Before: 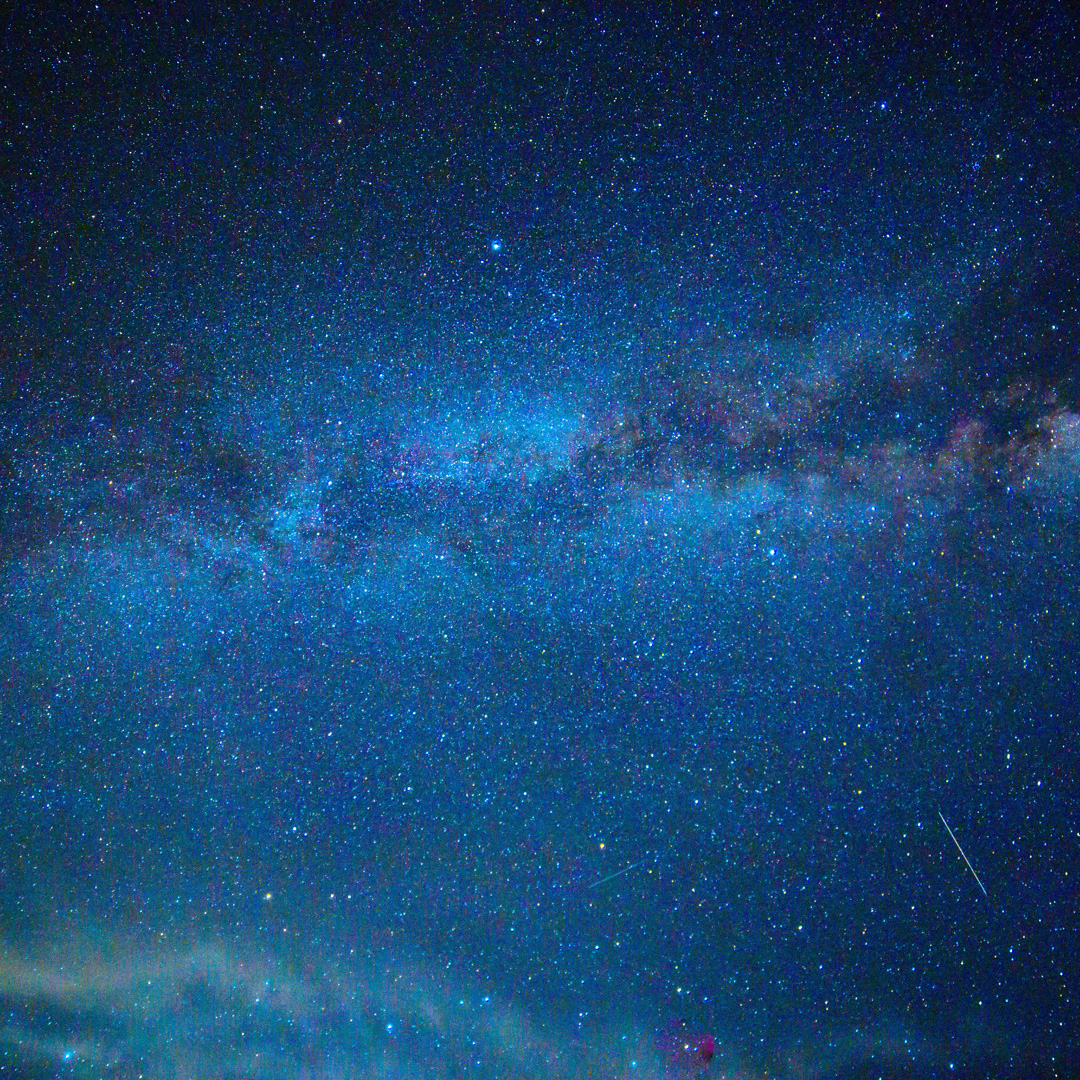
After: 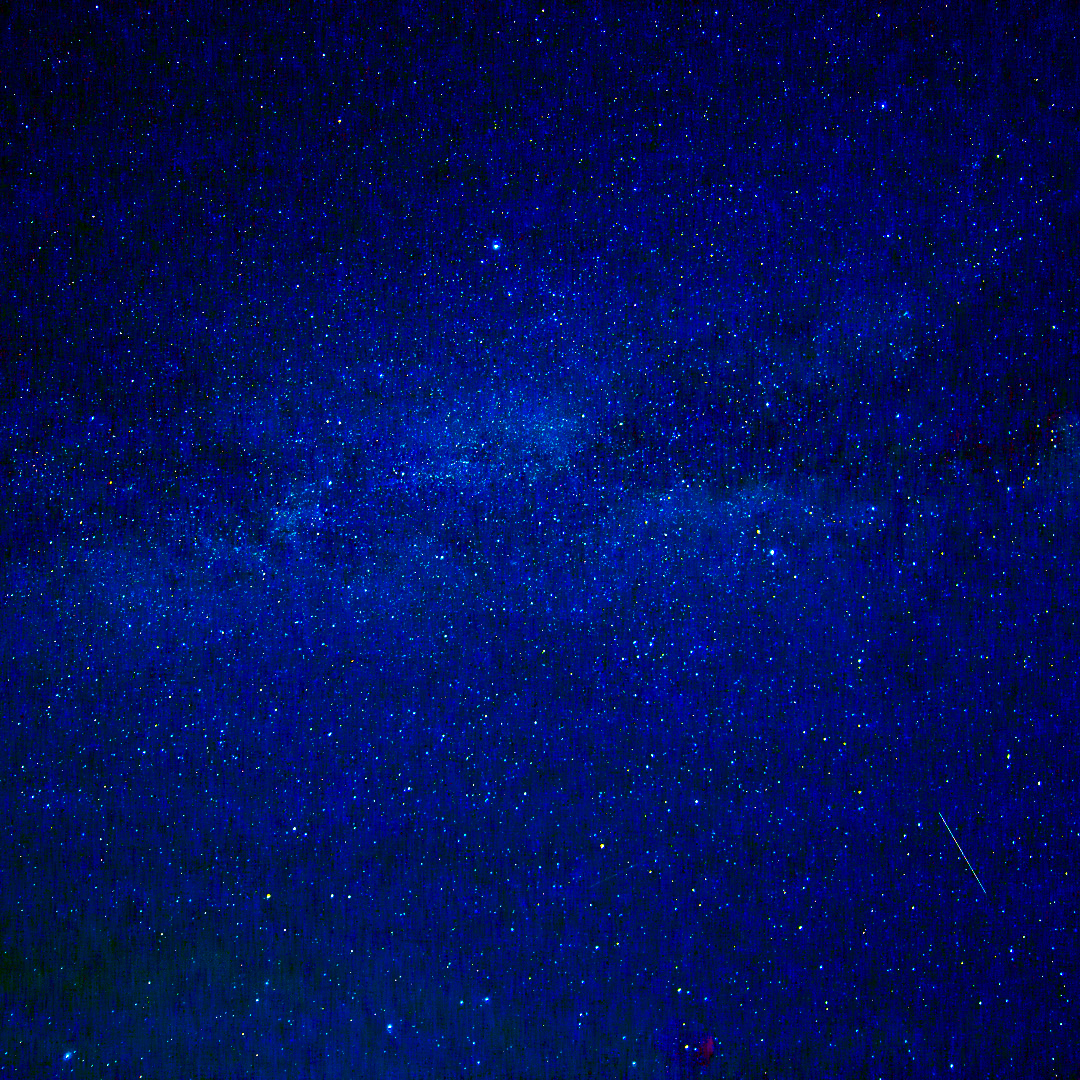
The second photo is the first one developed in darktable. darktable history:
contrast brightness saturation: brightness -1, saturation 1
fill light: exposure -2 EV, width 8.6
sharpen: on, module defaults
